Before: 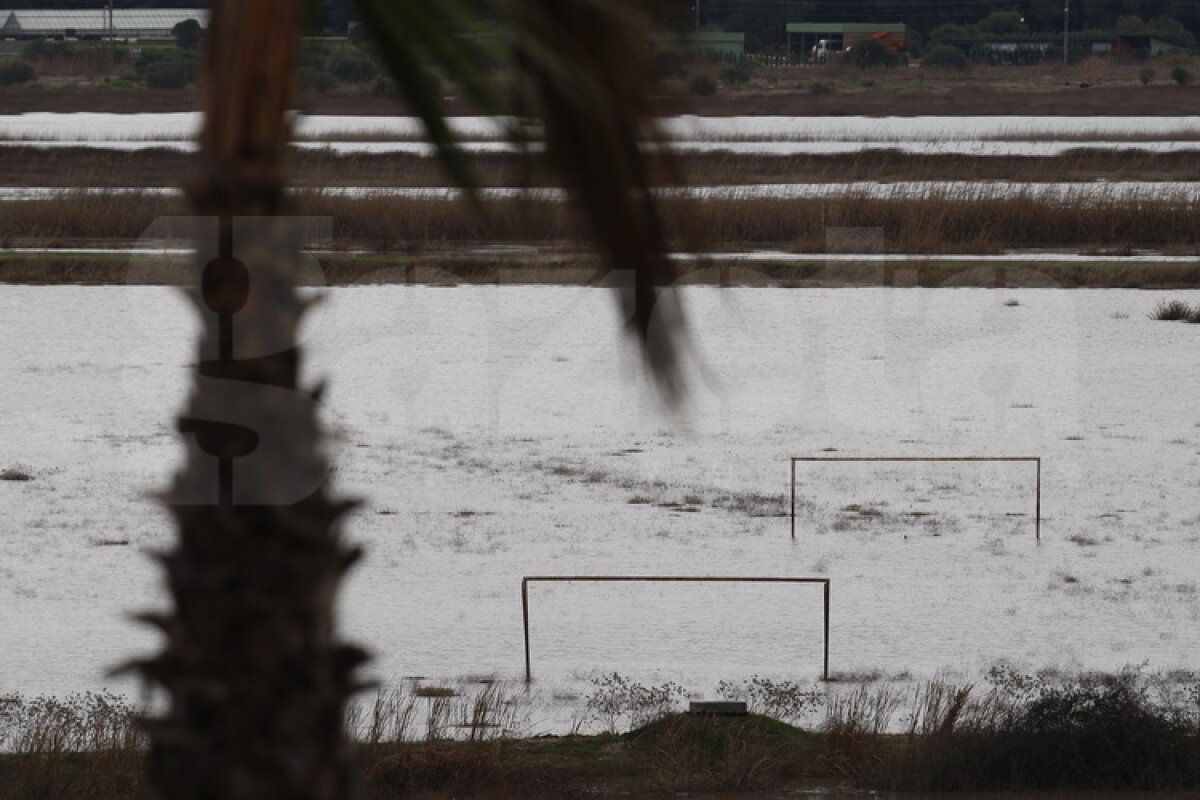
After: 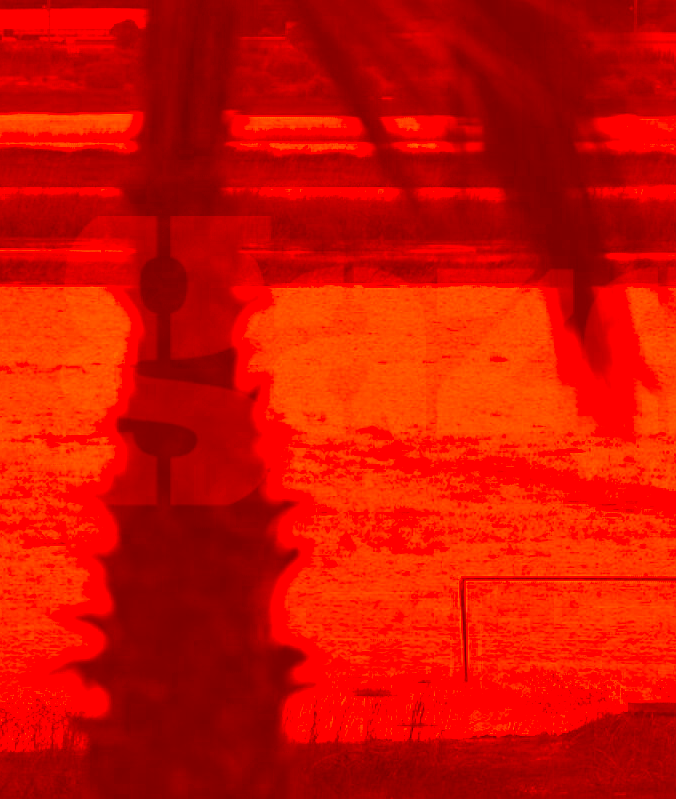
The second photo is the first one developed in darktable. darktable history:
exposure: exposure 0.568 EV, compensate highlight preservation false
crop: left 5.217%, right 38.396%
color correction: highlights a* -39.05, highlights b* -39.23, shadows a* -39.23, shadows b* -39.59, saturation -2.98
